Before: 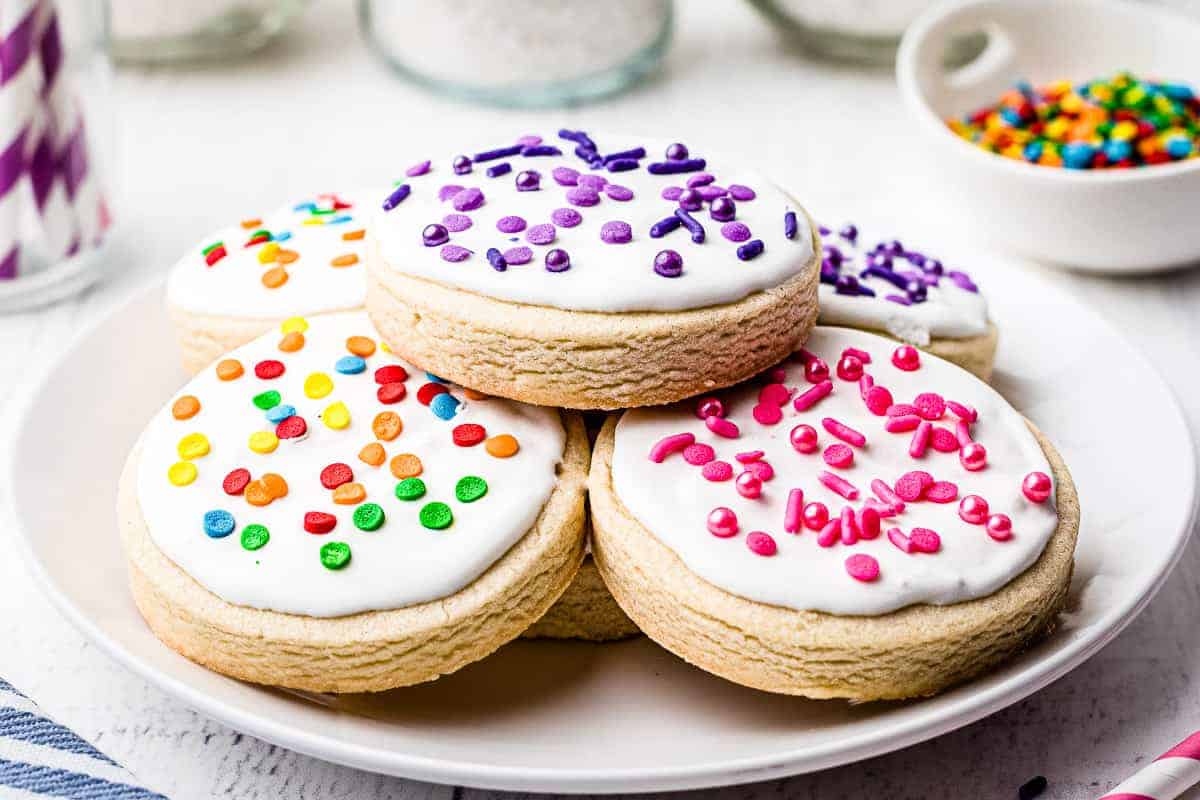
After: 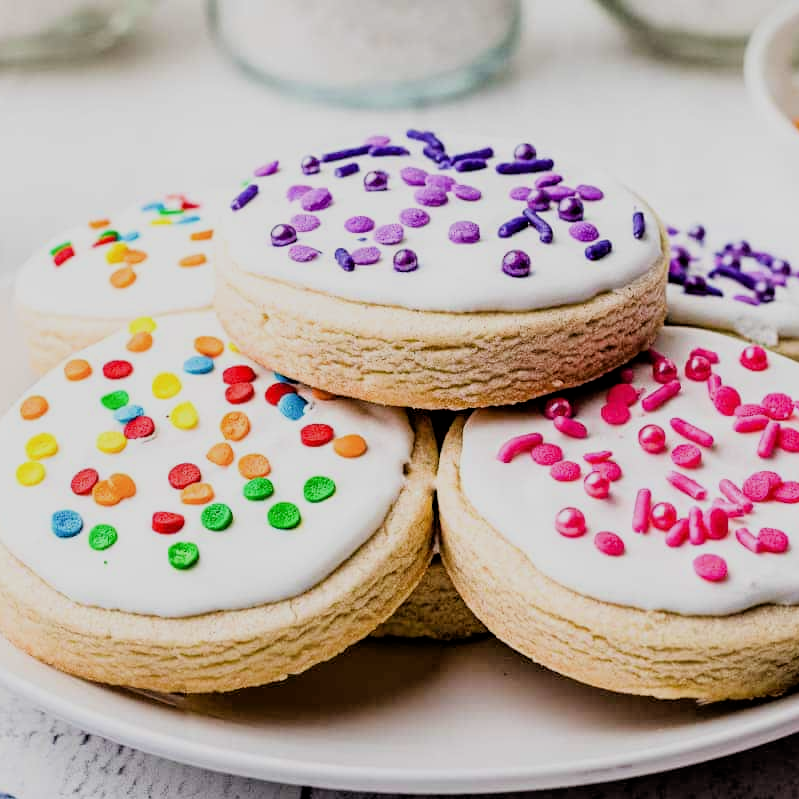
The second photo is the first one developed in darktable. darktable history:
crop and rotate: left 12.673%, right 20.66%
filmic rgb: black relative exposure -4.88 EV, hardness 2.82
